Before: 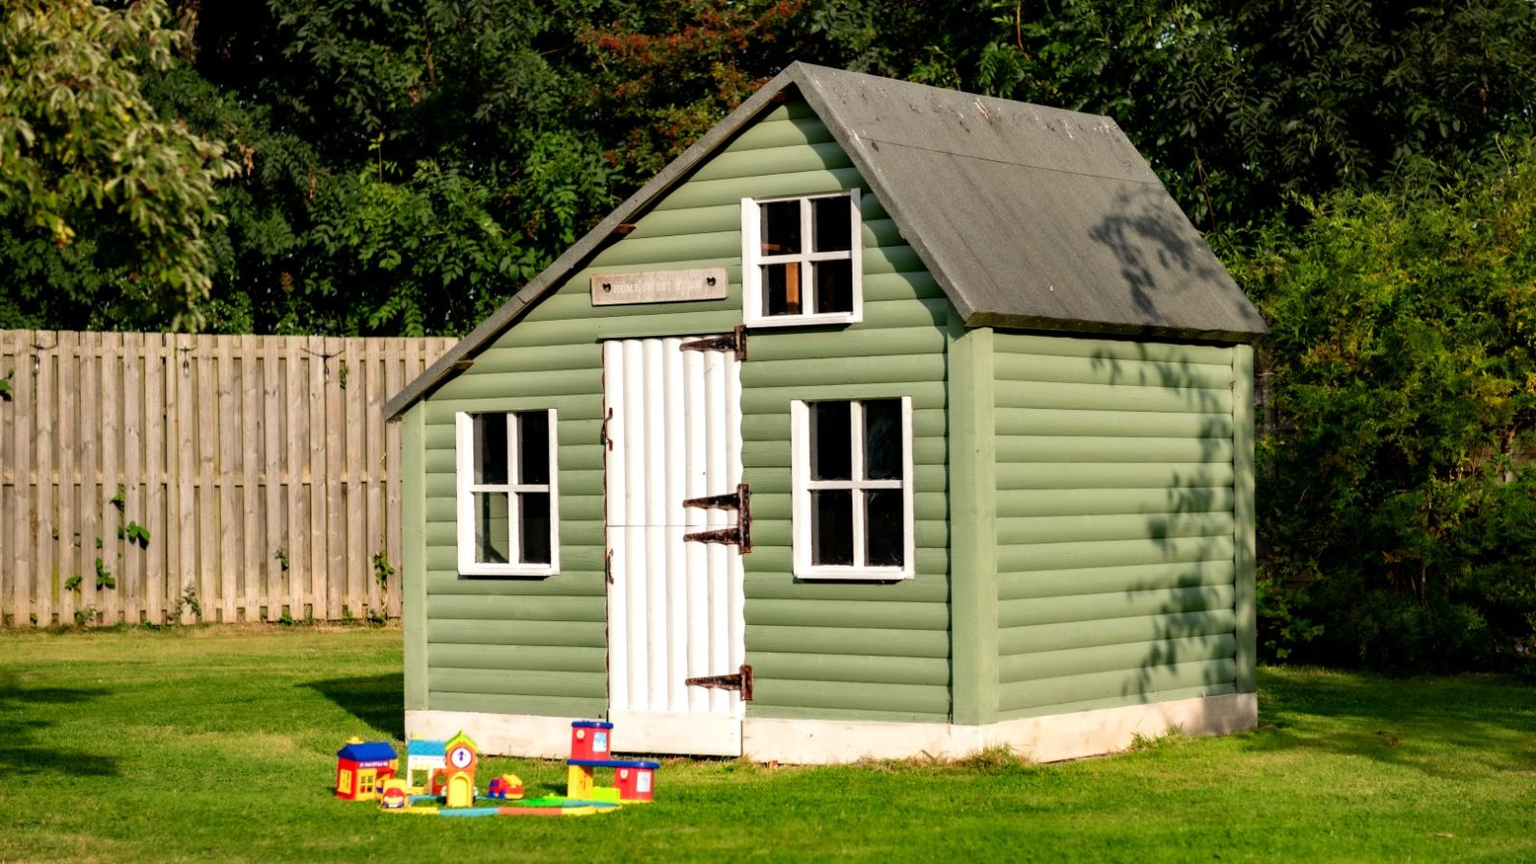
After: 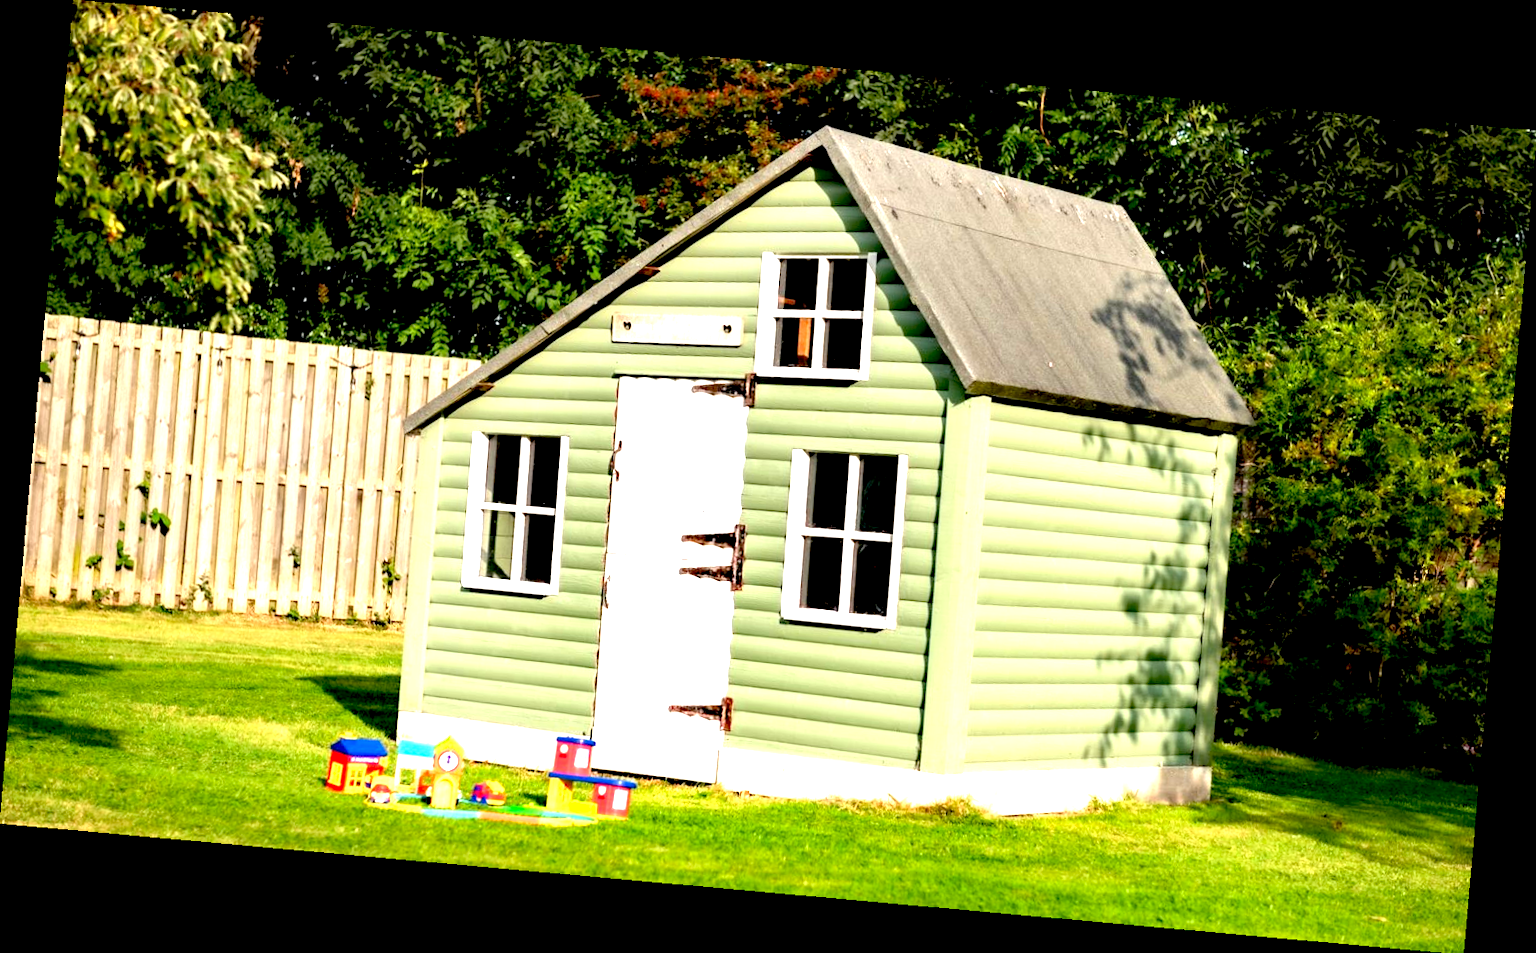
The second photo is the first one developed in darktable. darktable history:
rotate and perspective: rotation 5.12°, automatic cropping off
exposure: black level correction 0.009, exposure 1.425 EV, compensate highlight preservation false
